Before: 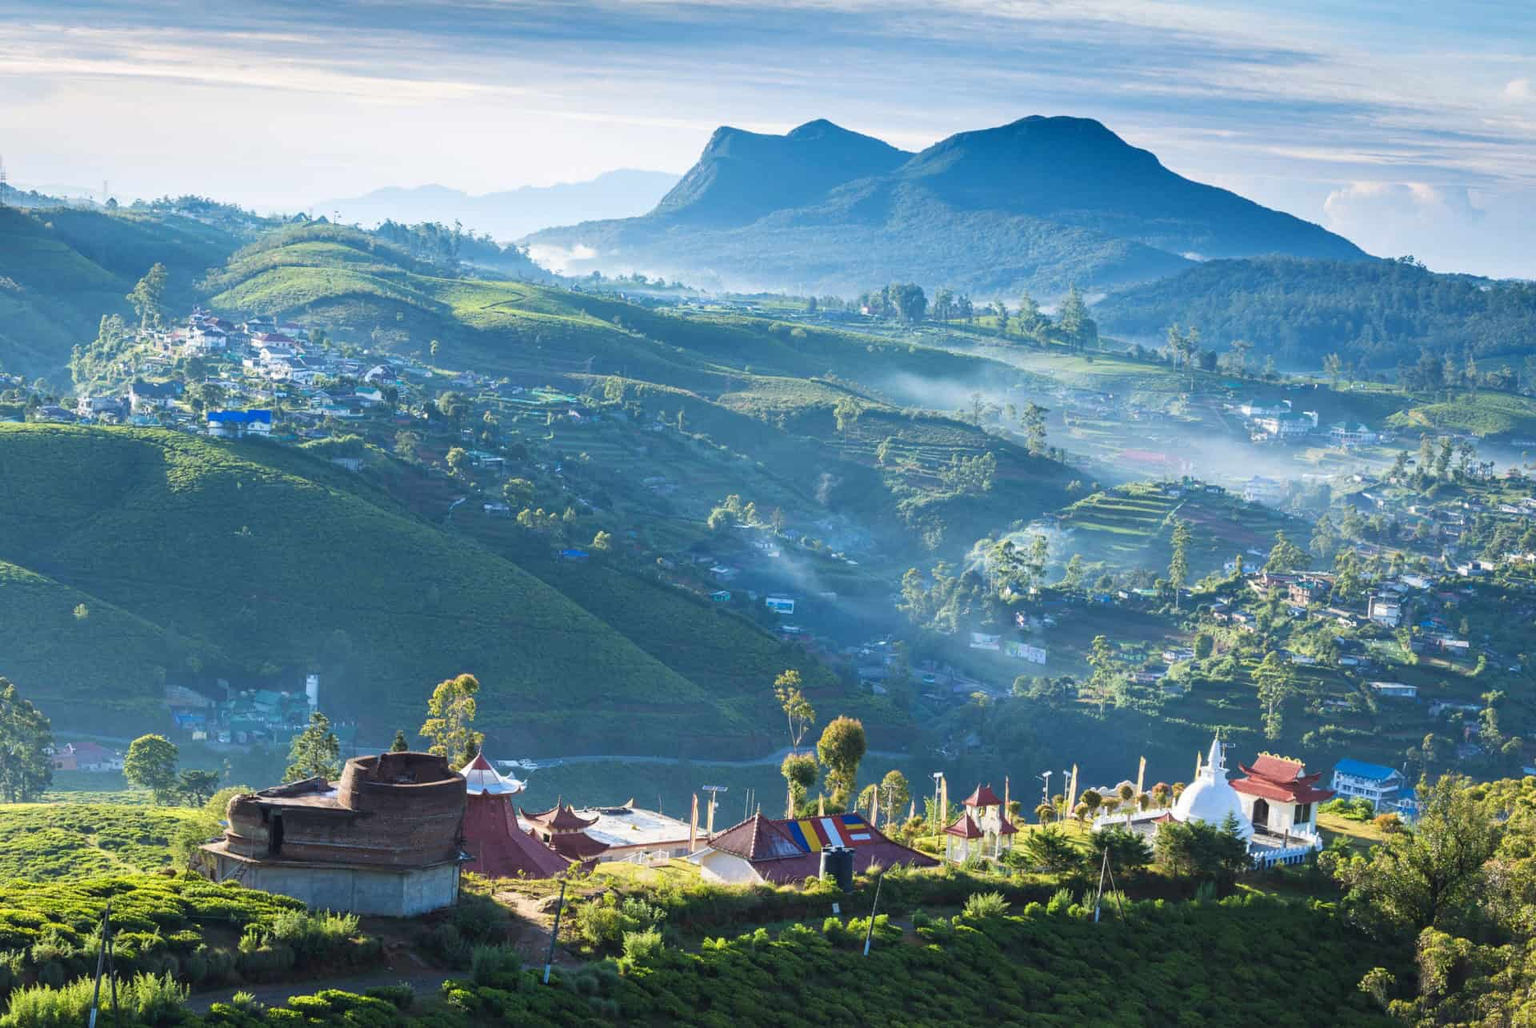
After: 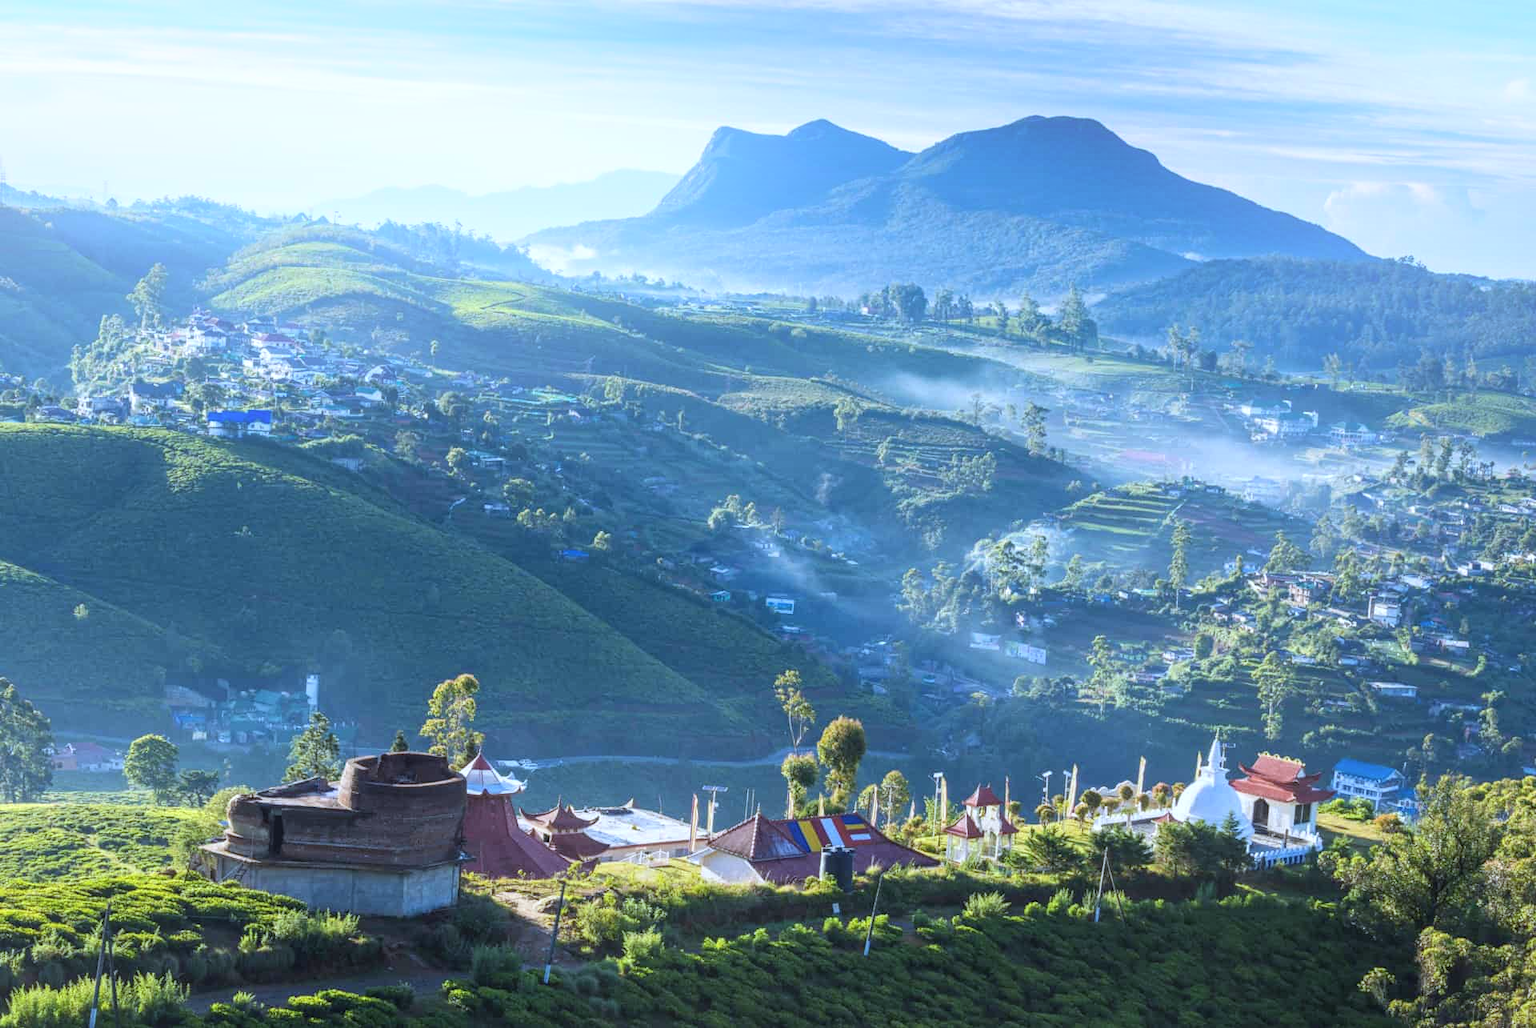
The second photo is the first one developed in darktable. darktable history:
bloom: size 38%, threshold 95%, strength 30%
local contrast: on, module defaults
exposure: exposure -0.04 EV, compensate highlight preservation false
white balance: red 0.931, blue 1.11
